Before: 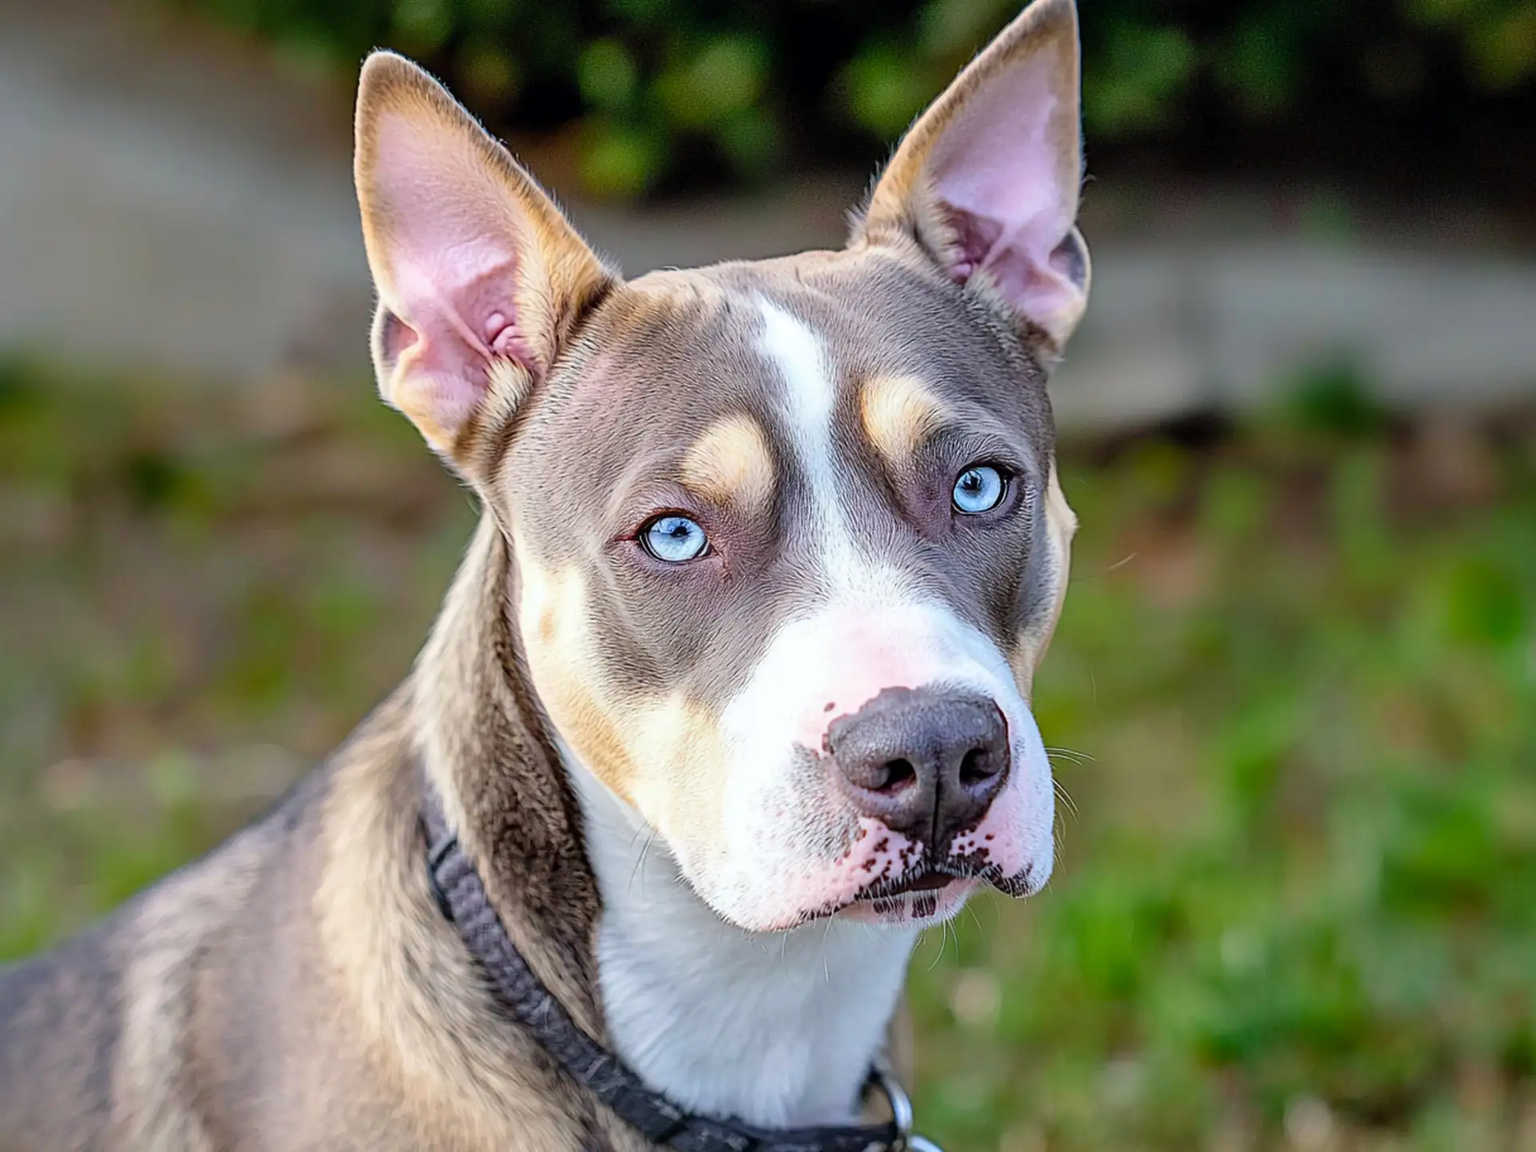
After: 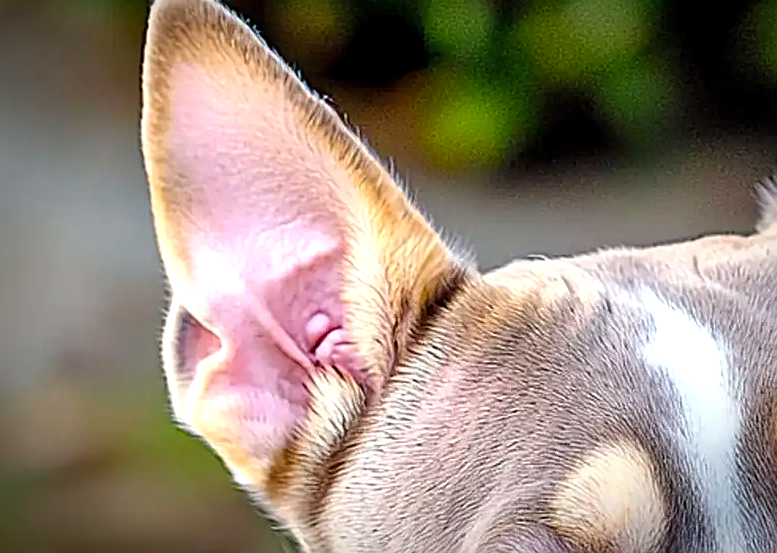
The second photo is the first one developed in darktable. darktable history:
sharpen: on, module defaults
local contrast: highlights 106%, shadows 103%, detail 119%, midtone range 0.2
vignetting: brightness -0.582, saturation -0.118, center (-0.033, -0.044), automatic ratio true
crop: left 15.704%, top 5.433%, right 43.817%, bottom 56.122%
color balance rgb: power › hue 328.95°, perceptual saturation grading › global saturation 9.986%, perceptual brilliance grading › global brilliance 10.358%, perceptual brilliance grading › shadows 14.522%
